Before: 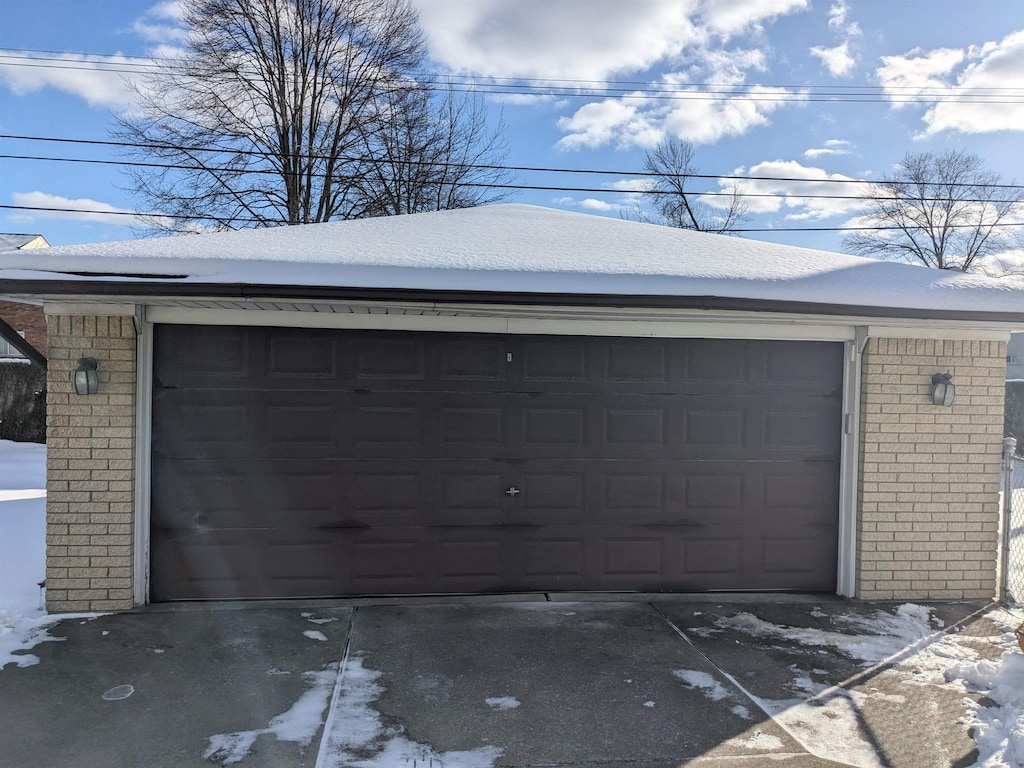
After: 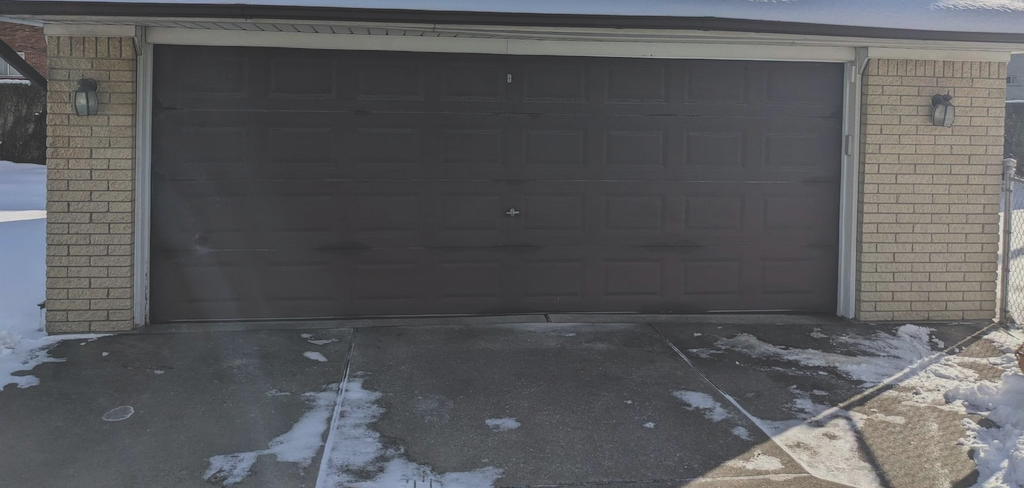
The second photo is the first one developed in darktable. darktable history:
crop and rotate: top 36.435%
exposure: black level correction -0.036, exposure -0.497 EV, compensate highlight preservation false
color correction: saturation 1.11
